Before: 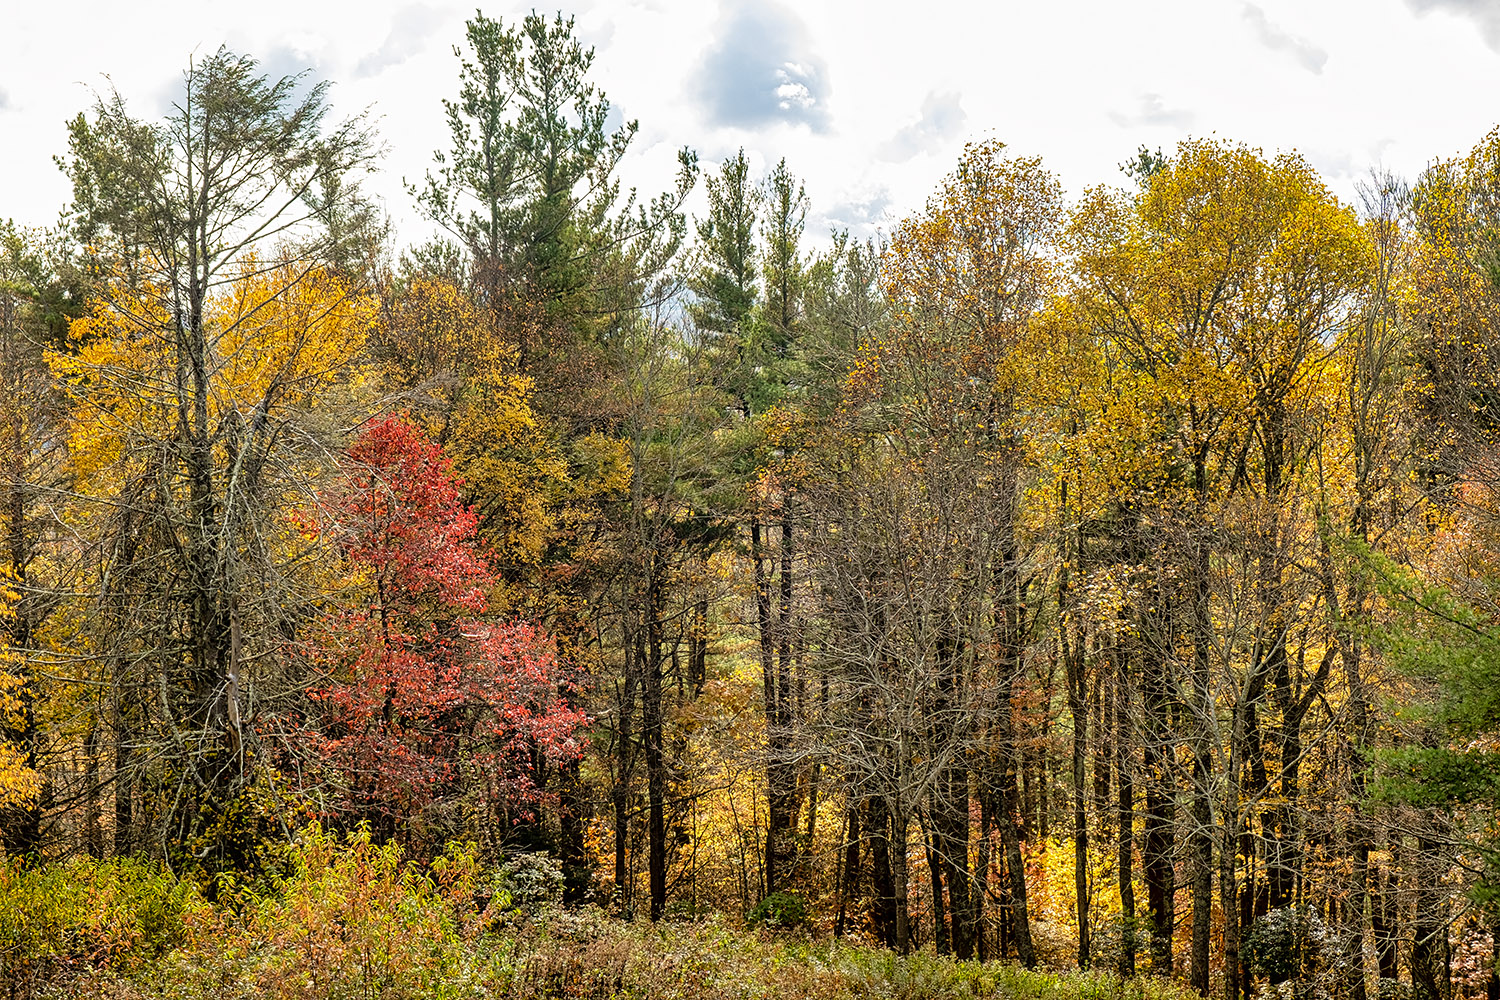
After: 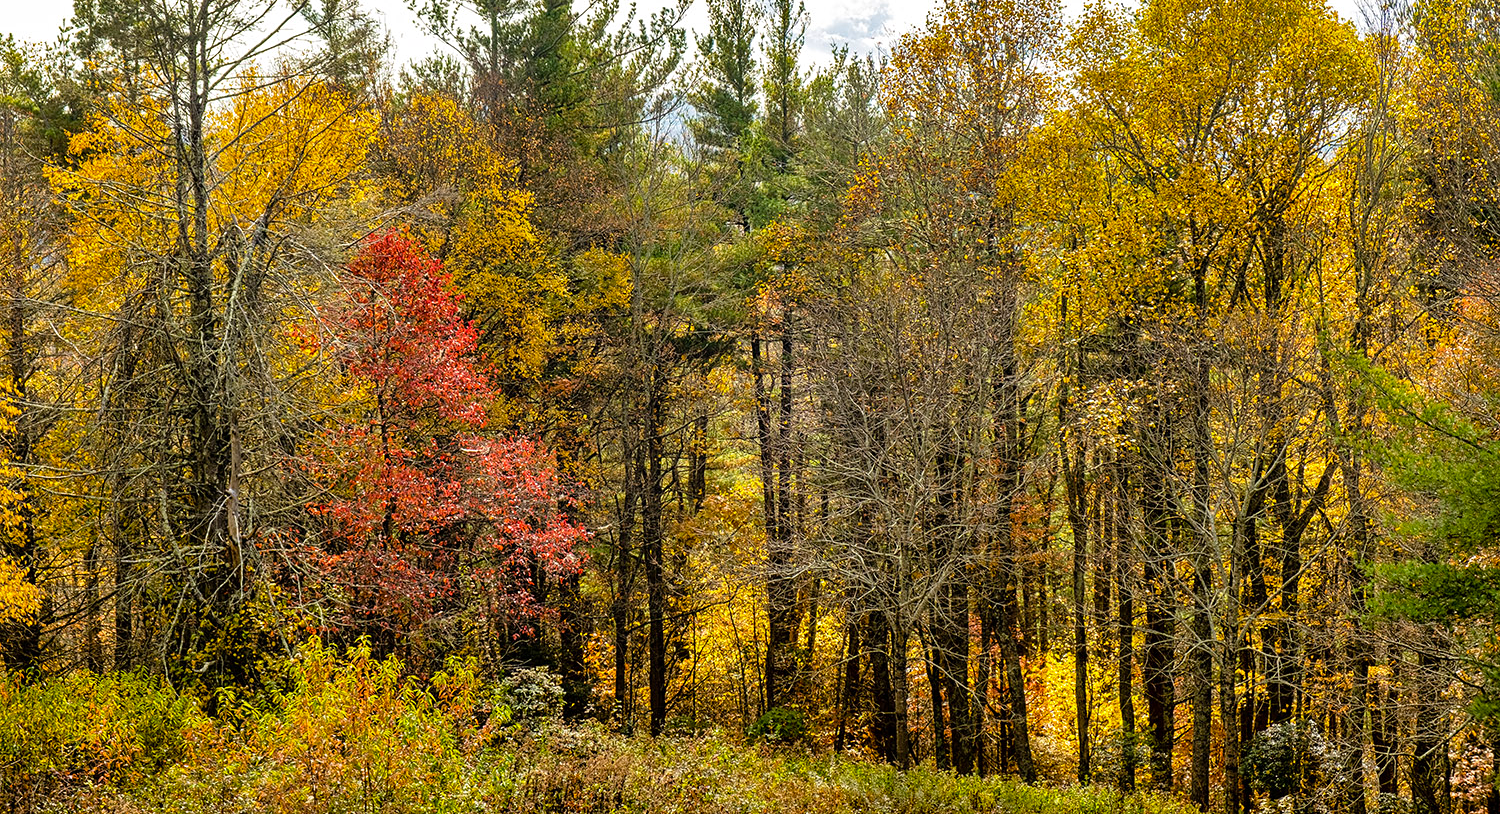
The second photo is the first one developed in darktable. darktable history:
shadows and highlights: shadows 12, white point adjustment 1.2, soften with gaussian
crop and rotate: top 18.507%
color balance rgb: perceptual saturation grading › global saturation 20%, global vibrance 20%
